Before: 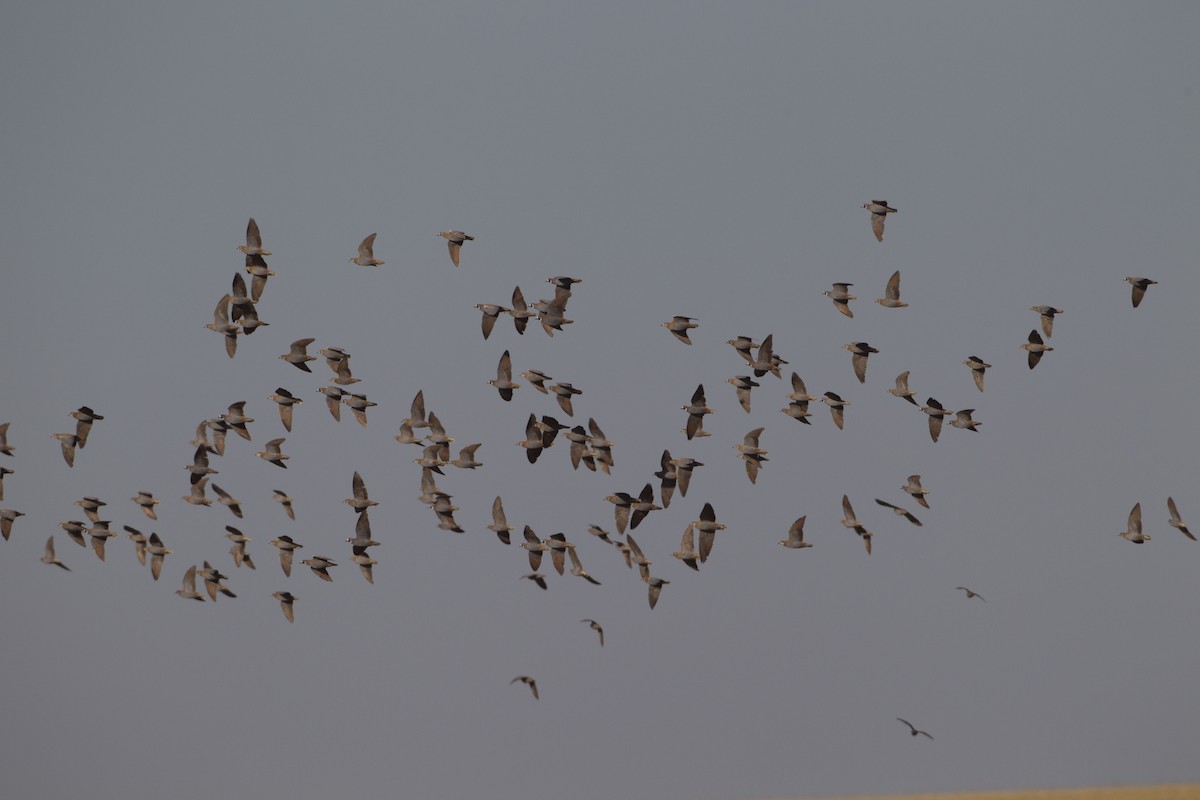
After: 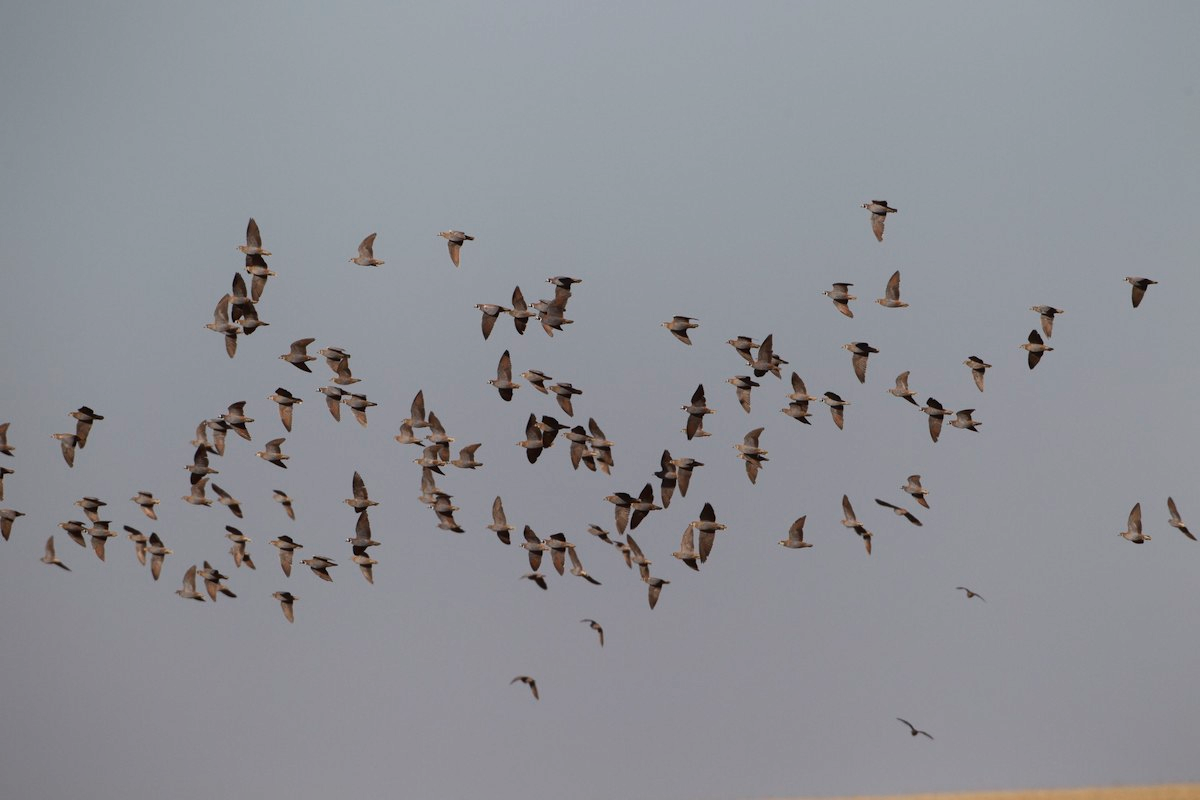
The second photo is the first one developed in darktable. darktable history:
shadows and highlights: shadows -21.8, highlights 99.62, soften with gaussian
contrast brightness saturation: contrast 0.242, brightness 0.089
